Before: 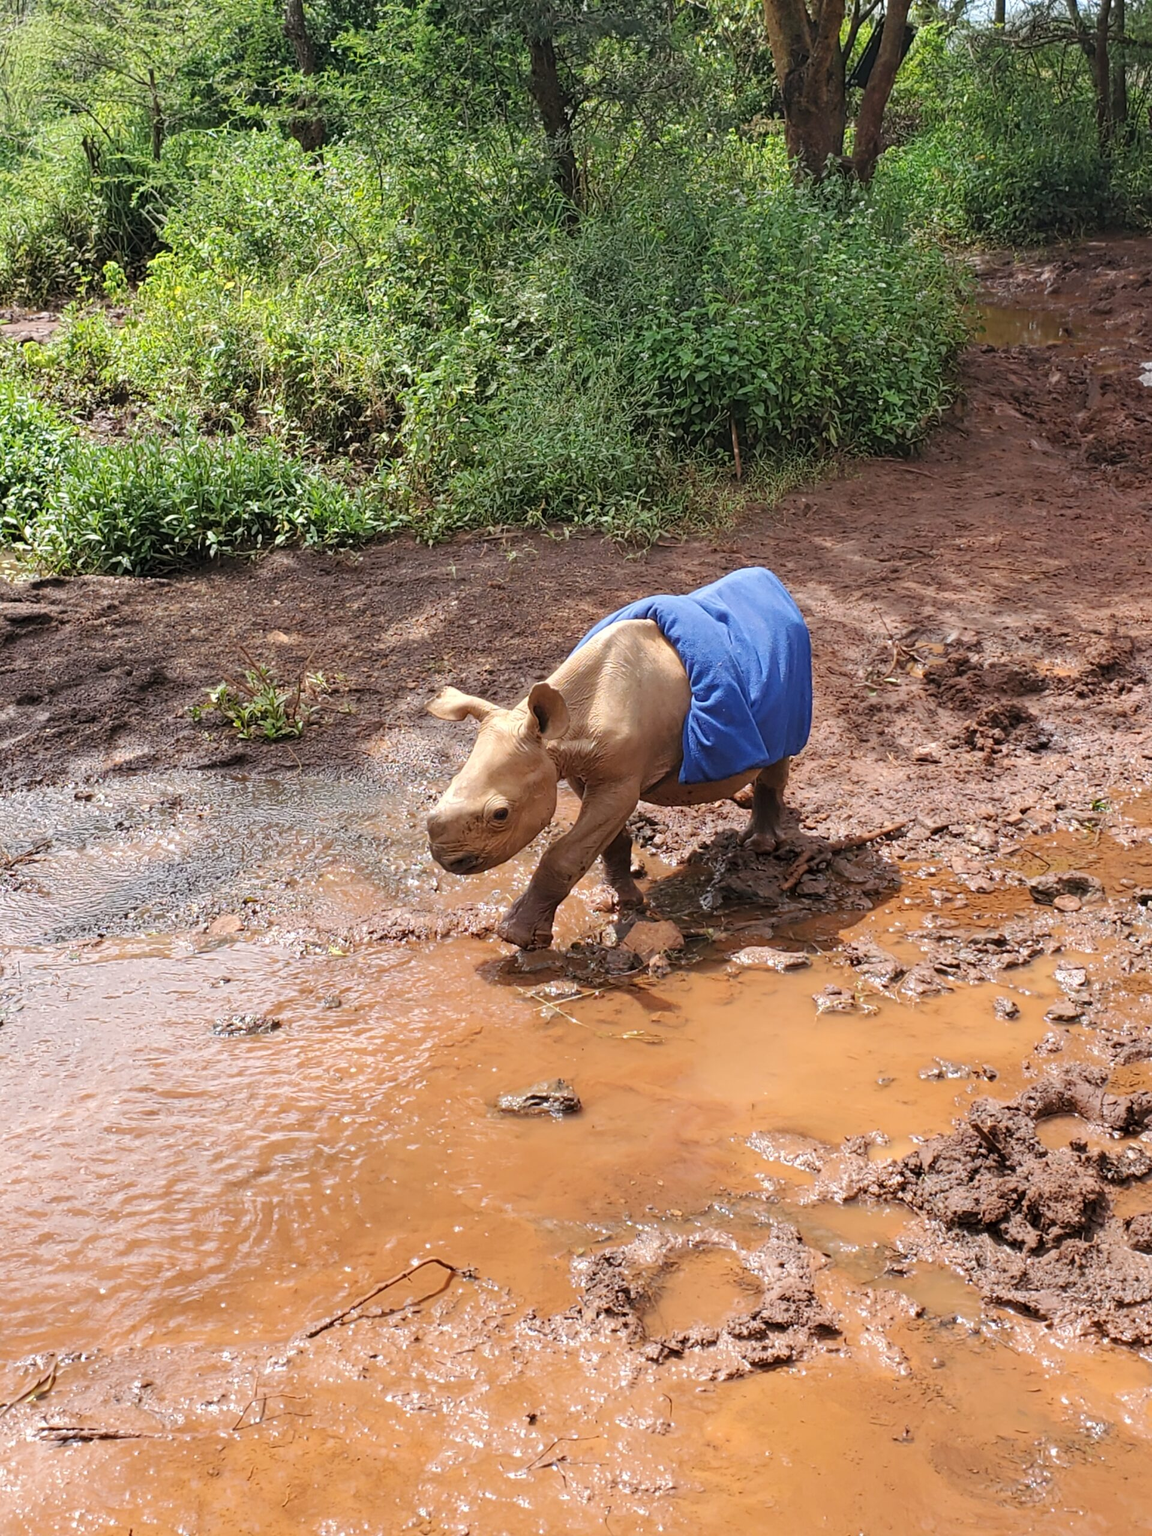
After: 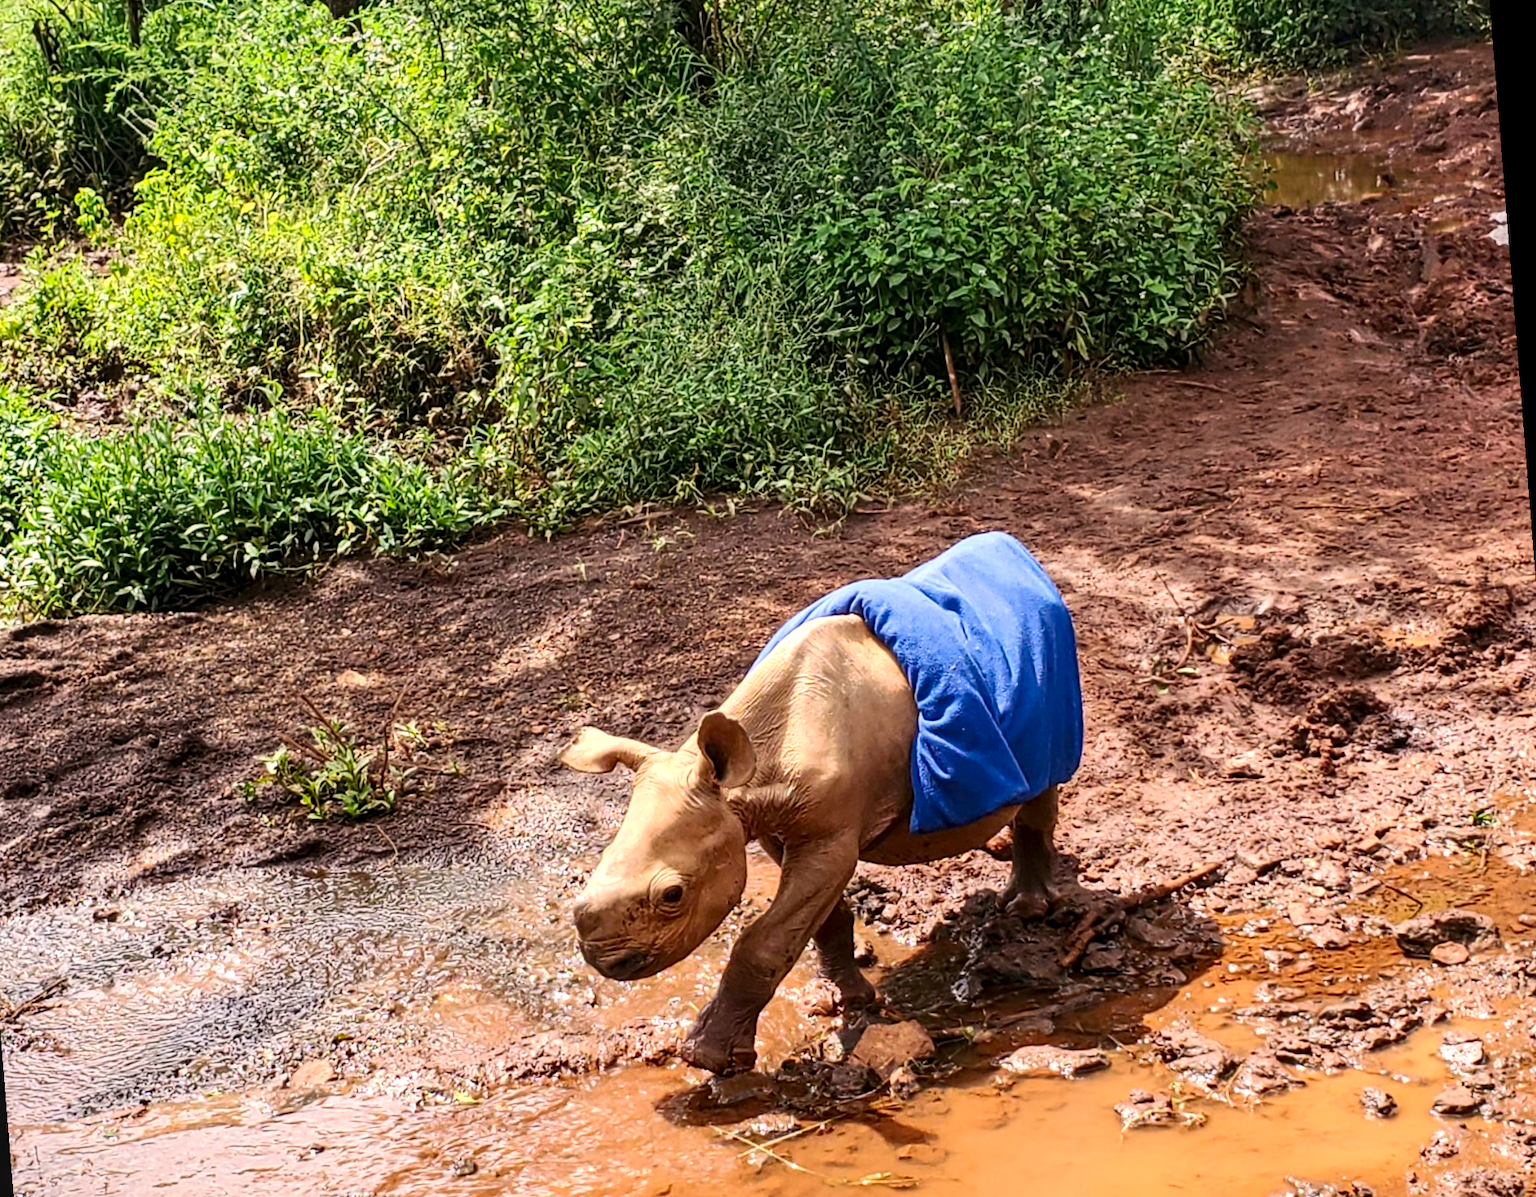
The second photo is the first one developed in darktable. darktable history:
crop and rotate: top 4.848%, bottom 29.503%
shadows and highlights: radius 264.75, soften with gaussian
velvia: strength 9.25%
color correction: highlights a* 5.59, highlights b* 5.24, saturation 0.68
local contrast: detail 130%
rotate and perspective: rotation -4.57°, crop left 0.054, crop right 0.944, crop top 0.087, crop bottom 0.914
contrast brightness saturation: contrast 0.26, brightness 0.02, saturation 0.87
